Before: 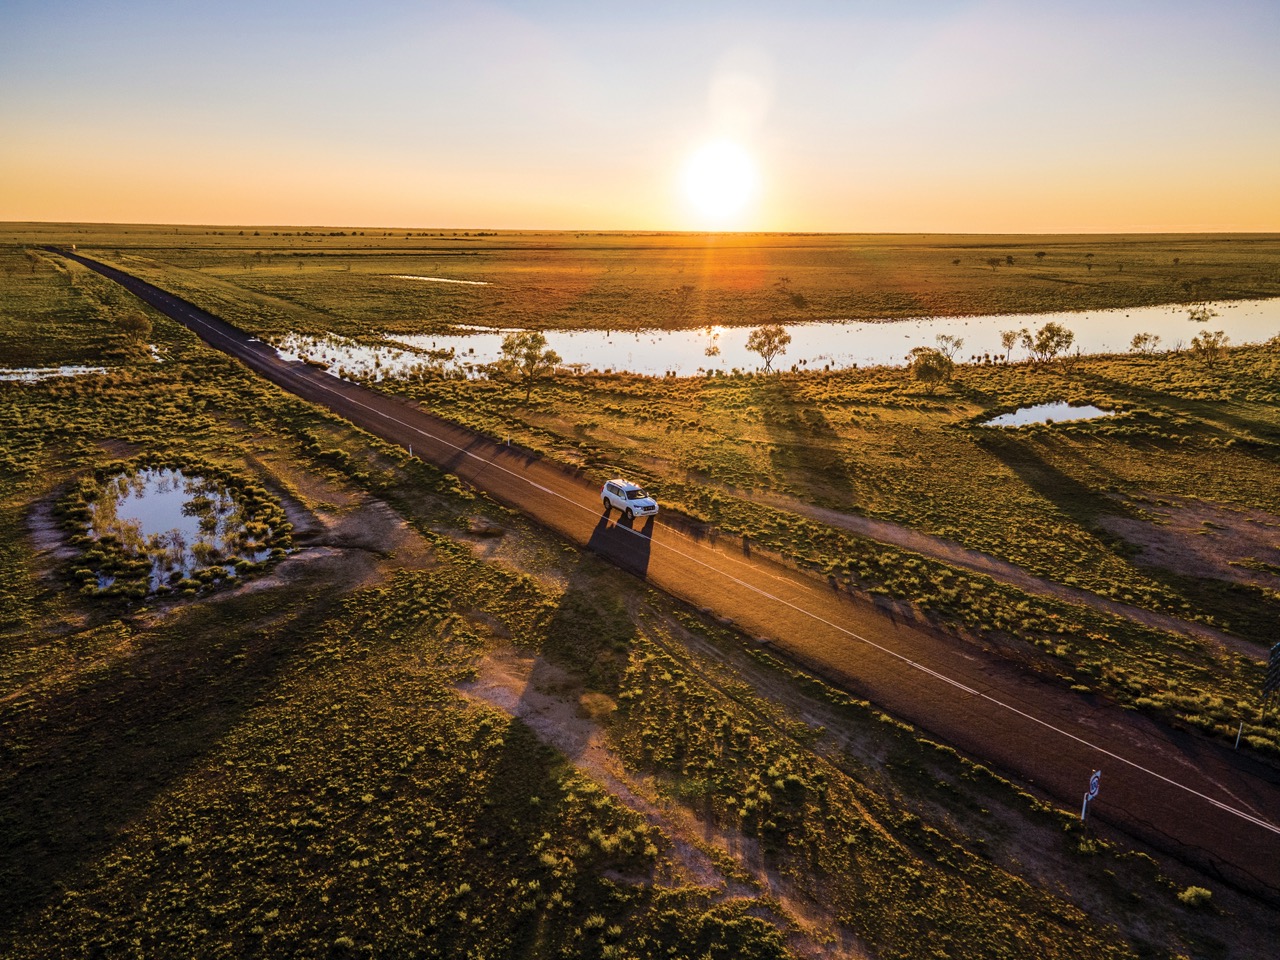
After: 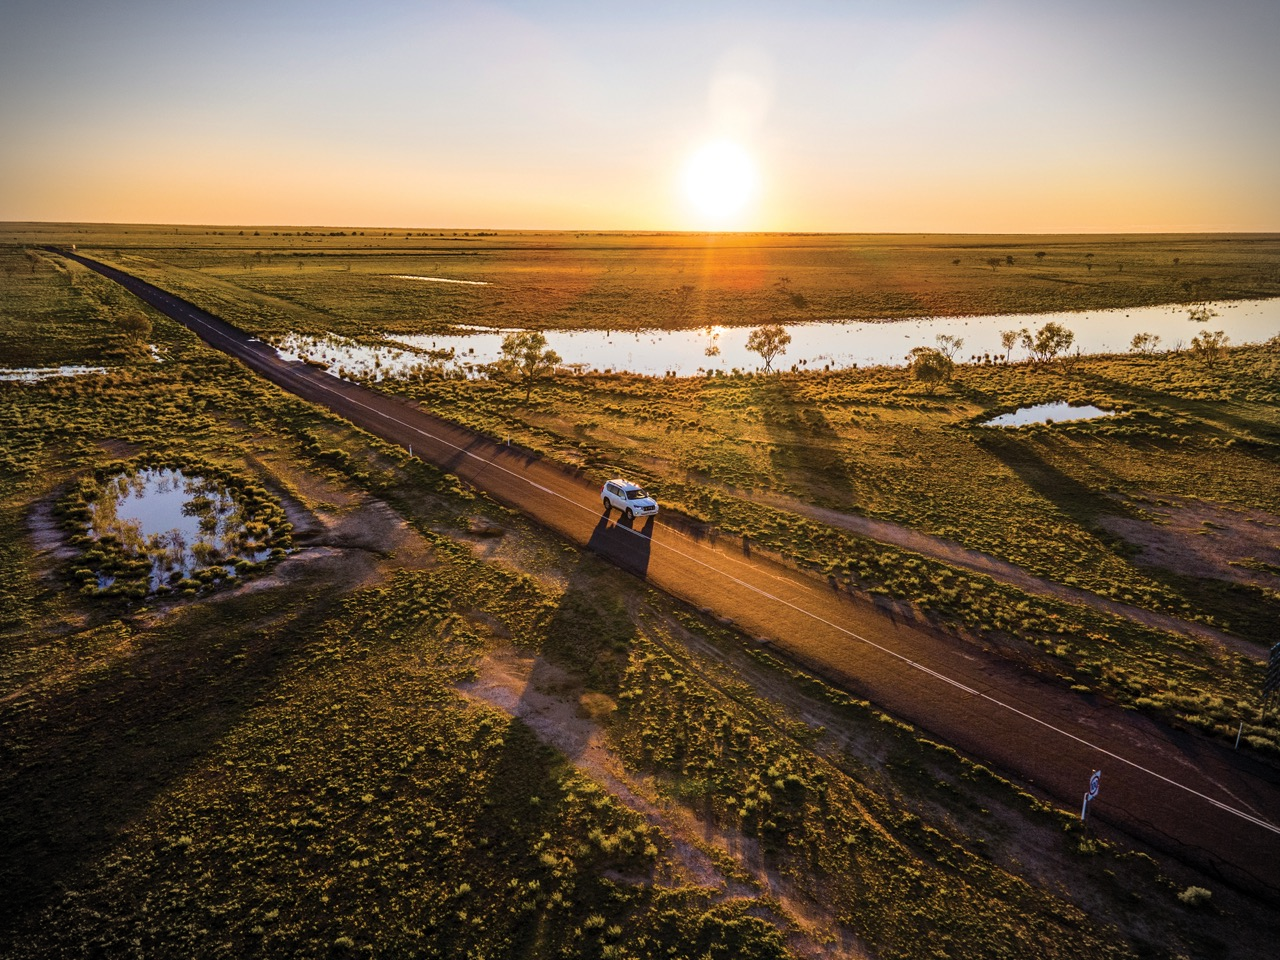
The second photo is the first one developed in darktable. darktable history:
vignetting: fall-off start 88.63%, fall-off radius 43.76%, width/height ratio 1.162, dithering 16-bit output, unbound false
exposure: compensate exposure bias true, compensate highlight preservation false
